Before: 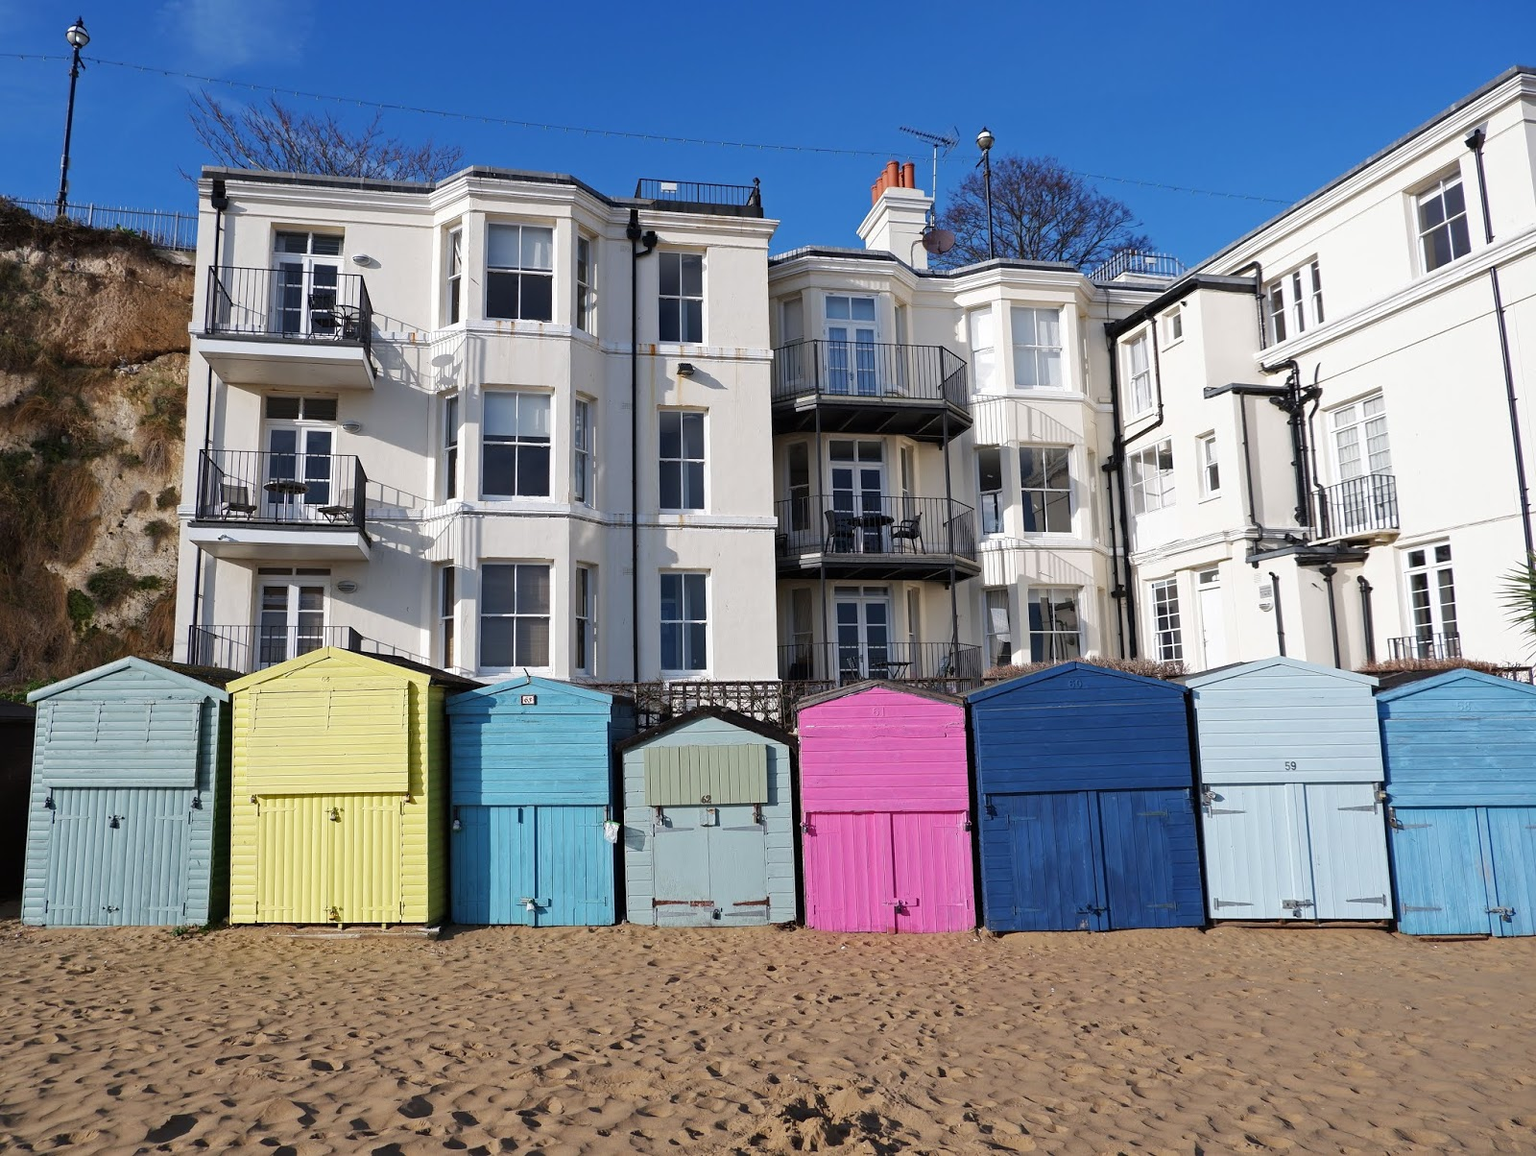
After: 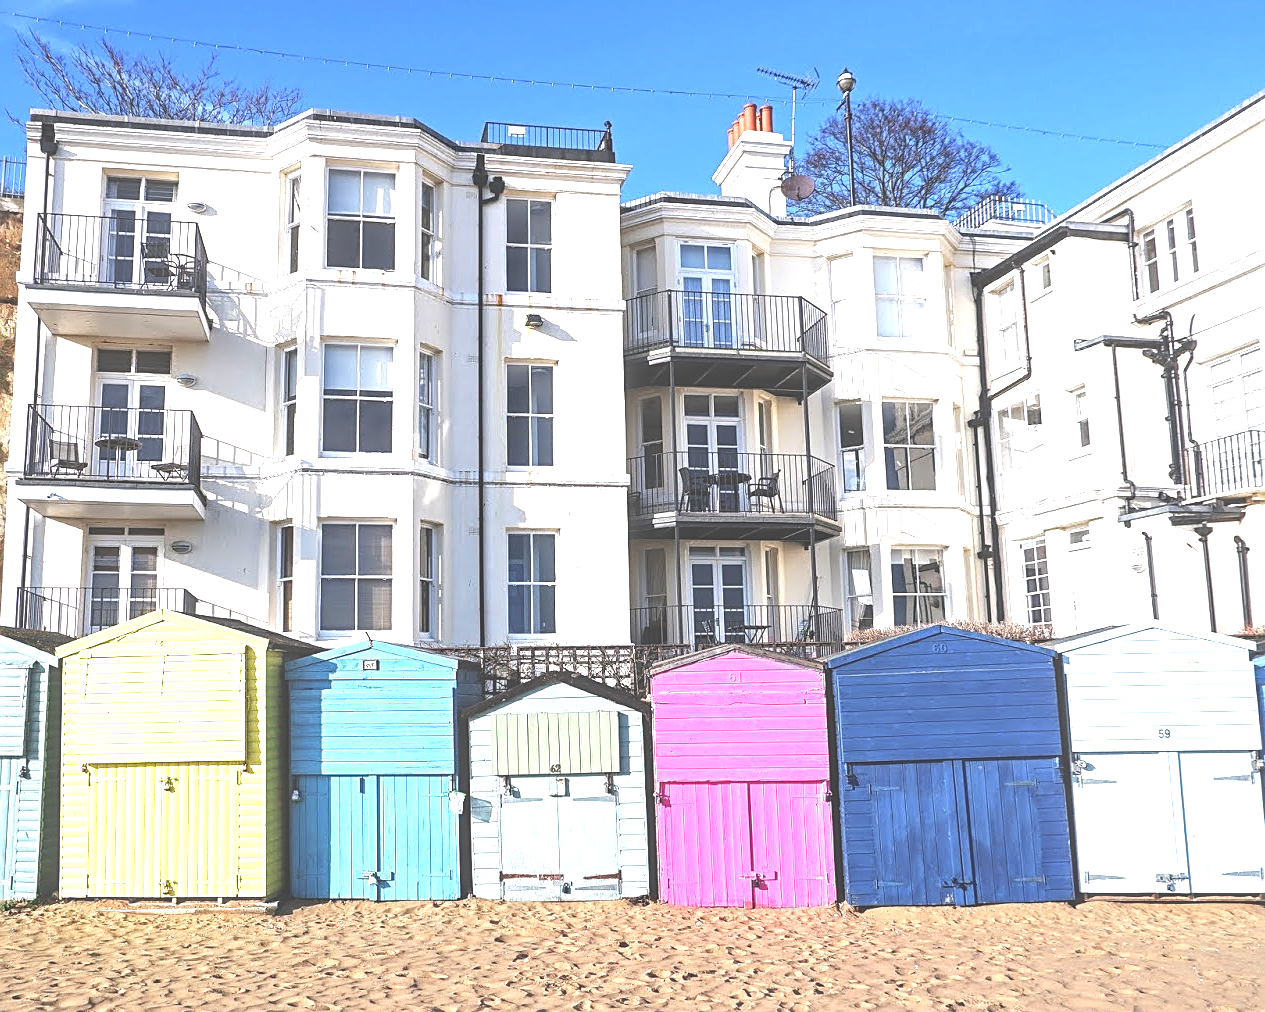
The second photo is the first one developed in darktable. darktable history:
local contrast: detail 130%
crop: left 11.285%, top 5.348%, right 9.598%, bottom 10.584%
sharpen: on, module defaults
exposure: black level correction -0.023, exposure 1.394 EV, compensate highlight preservation false
